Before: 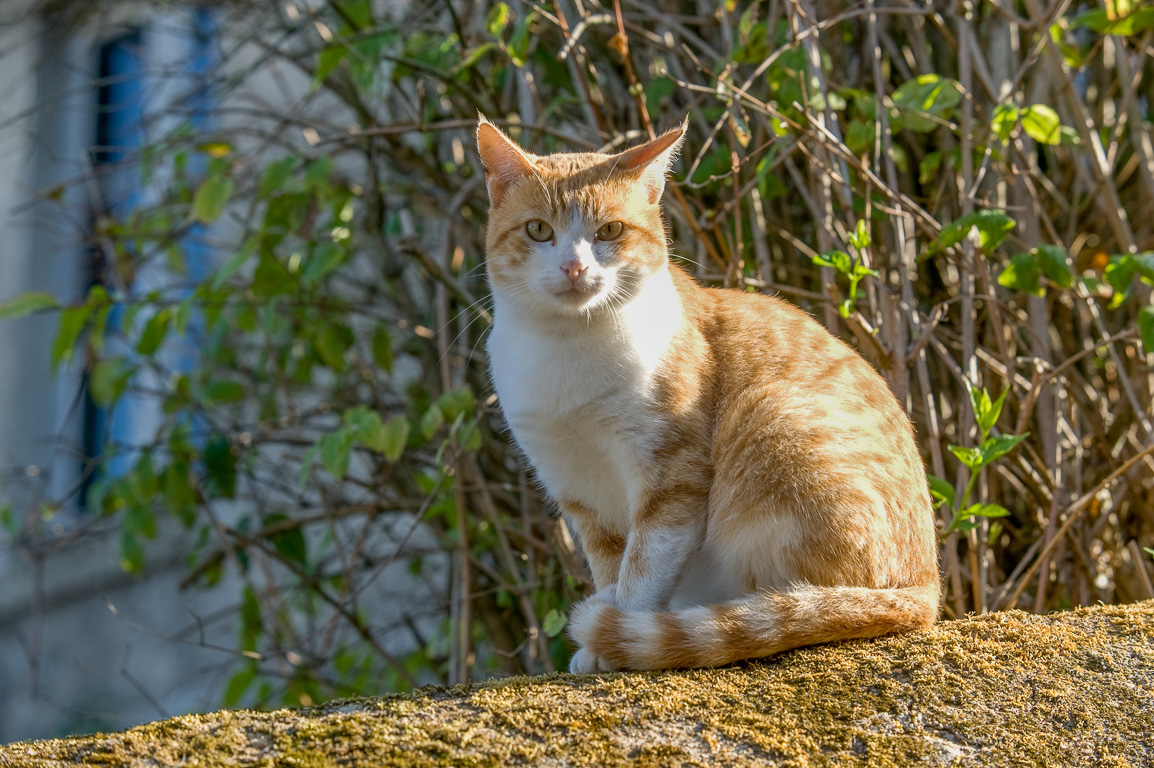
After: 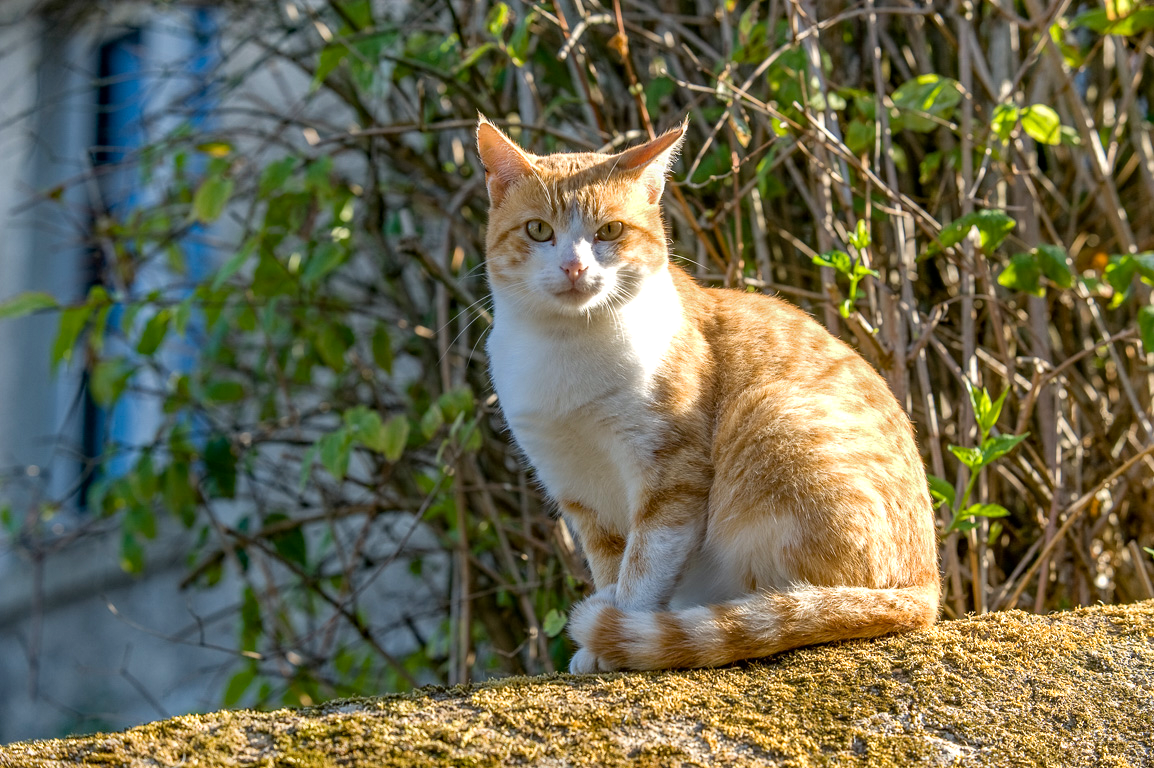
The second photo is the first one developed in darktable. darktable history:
tone equalizer: -8 EV -0.41 EV, -7 EV -0.41 EV, -6 EV -0.367 EV, -5 EV -0.232 EV, -3 EV 0.252 EV, -2 EV 0.333 EV, -1 EV 0.404 EV, +0 EV 0.423 EV, mask exposure compensation -0.497 EV
haze removal: compatibility mode true, adaptive false
